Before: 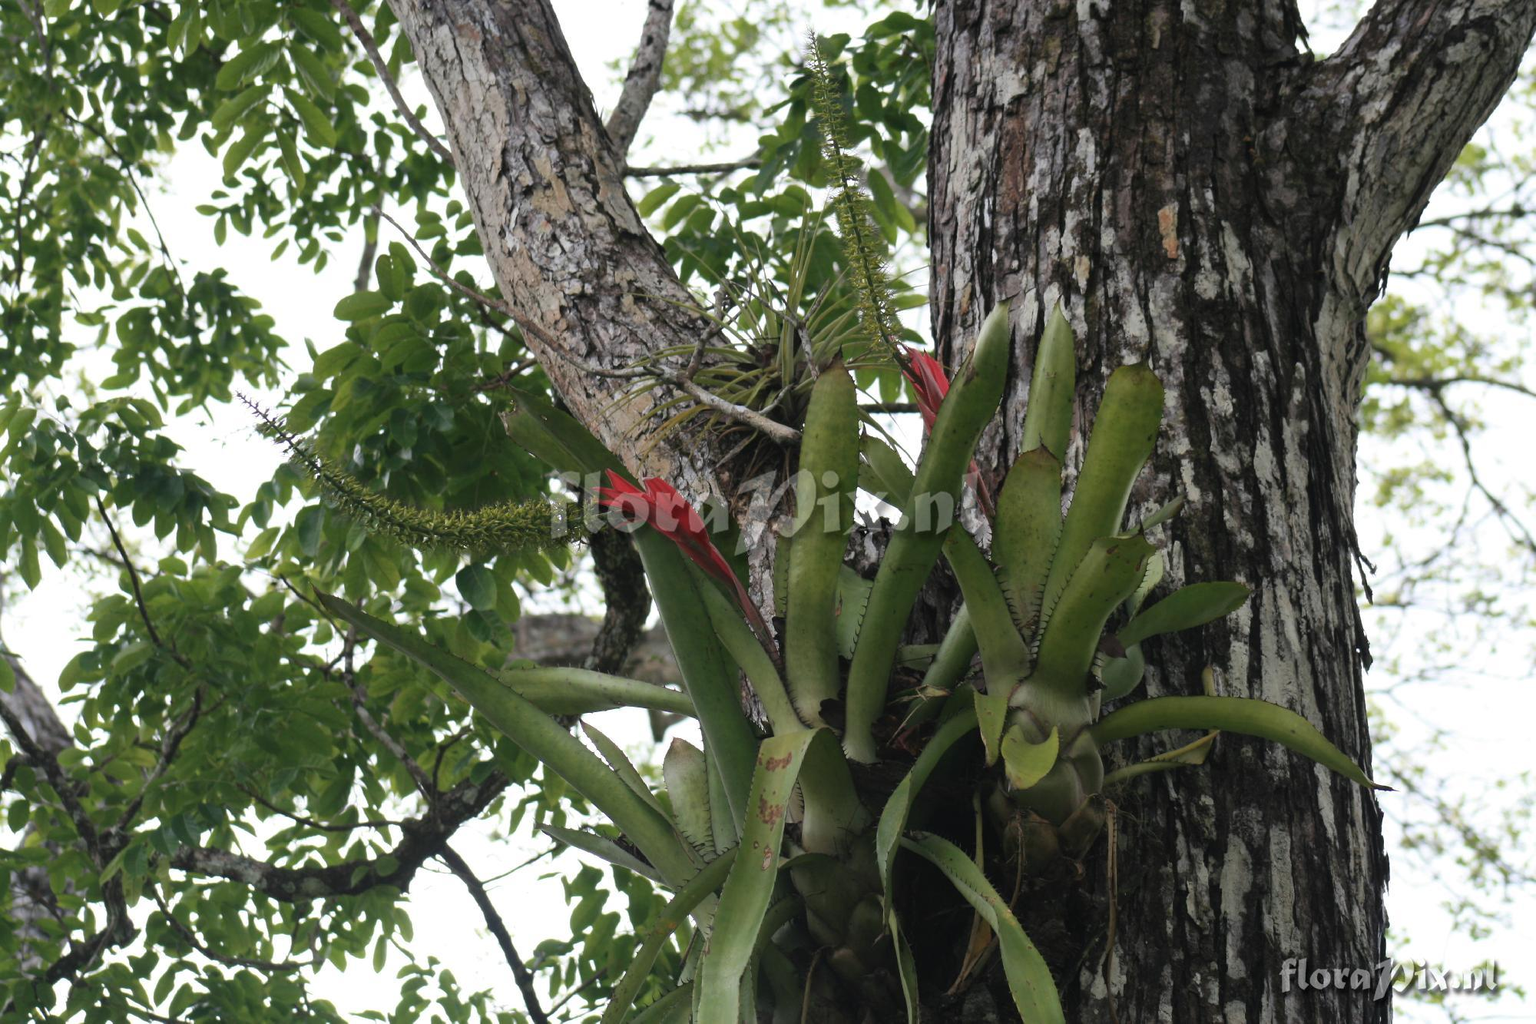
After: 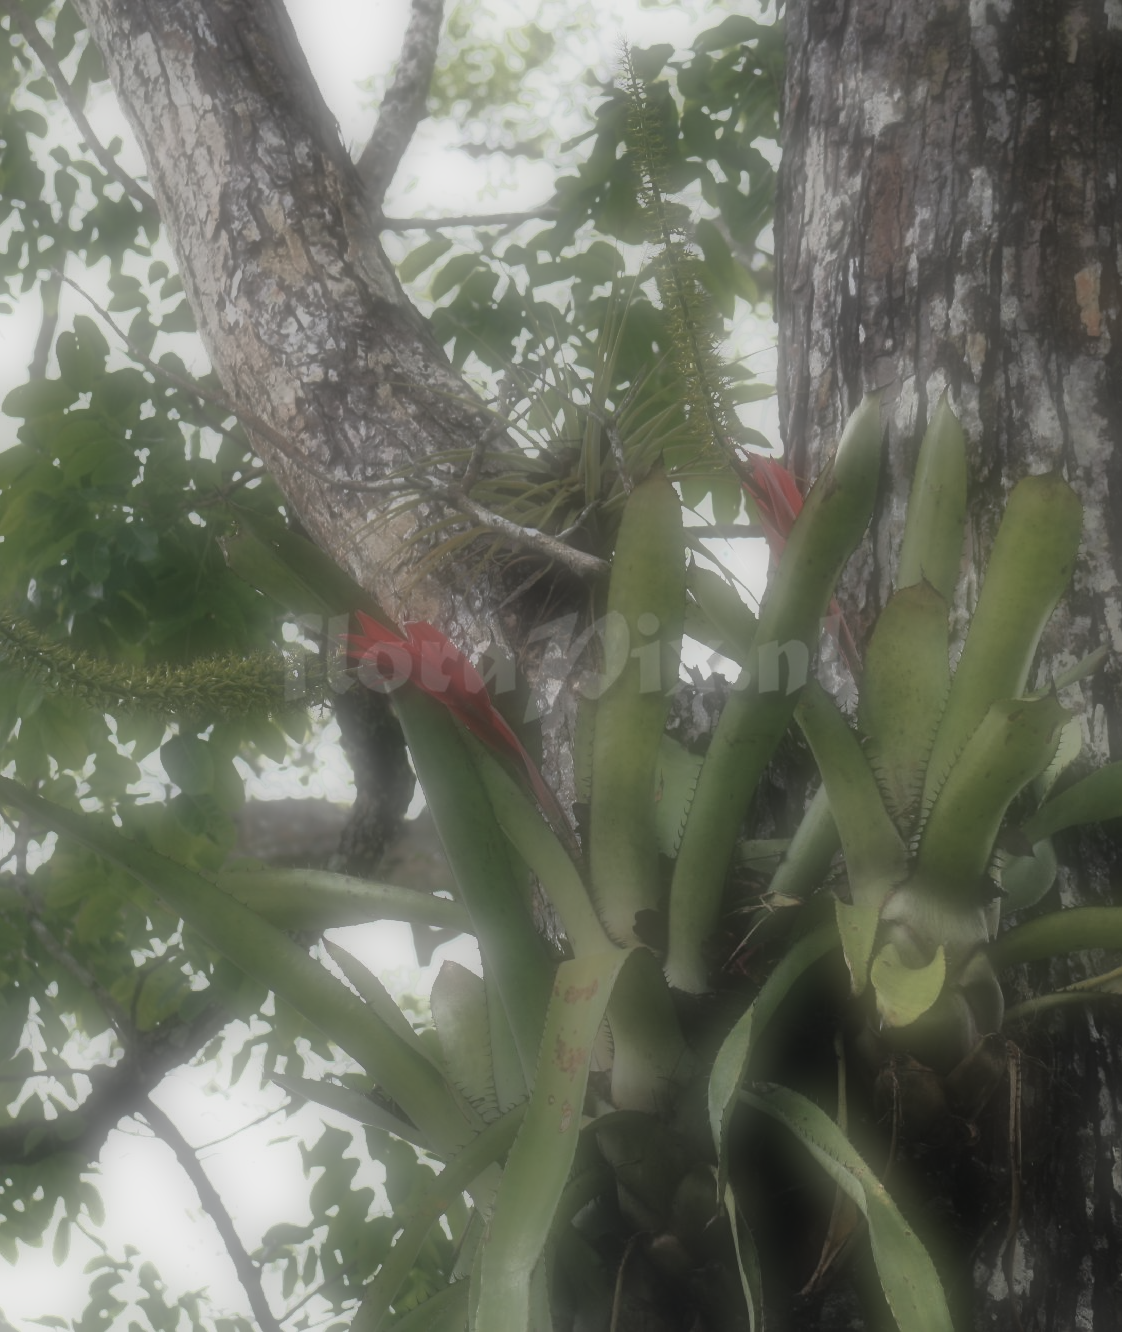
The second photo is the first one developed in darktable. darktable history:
tone equalizer: -7 EV -0.63 EV, -6 EV 1 EV, -5 EV -0.45 EV, -4 EV 0.43 EV, -3 EV 0.41 EV, -2 EV 0.15 EV, -1 EV -0.15 EV, +0 EV -0.39 EV, smoothing diameter 25%, edges refinement/feathering 10, preserve details guided filter
soften: on, module defaults
contrast brightness saturation: contrast 0.1, saturation -0.3
crop: left 21.674%, right 22.086%
